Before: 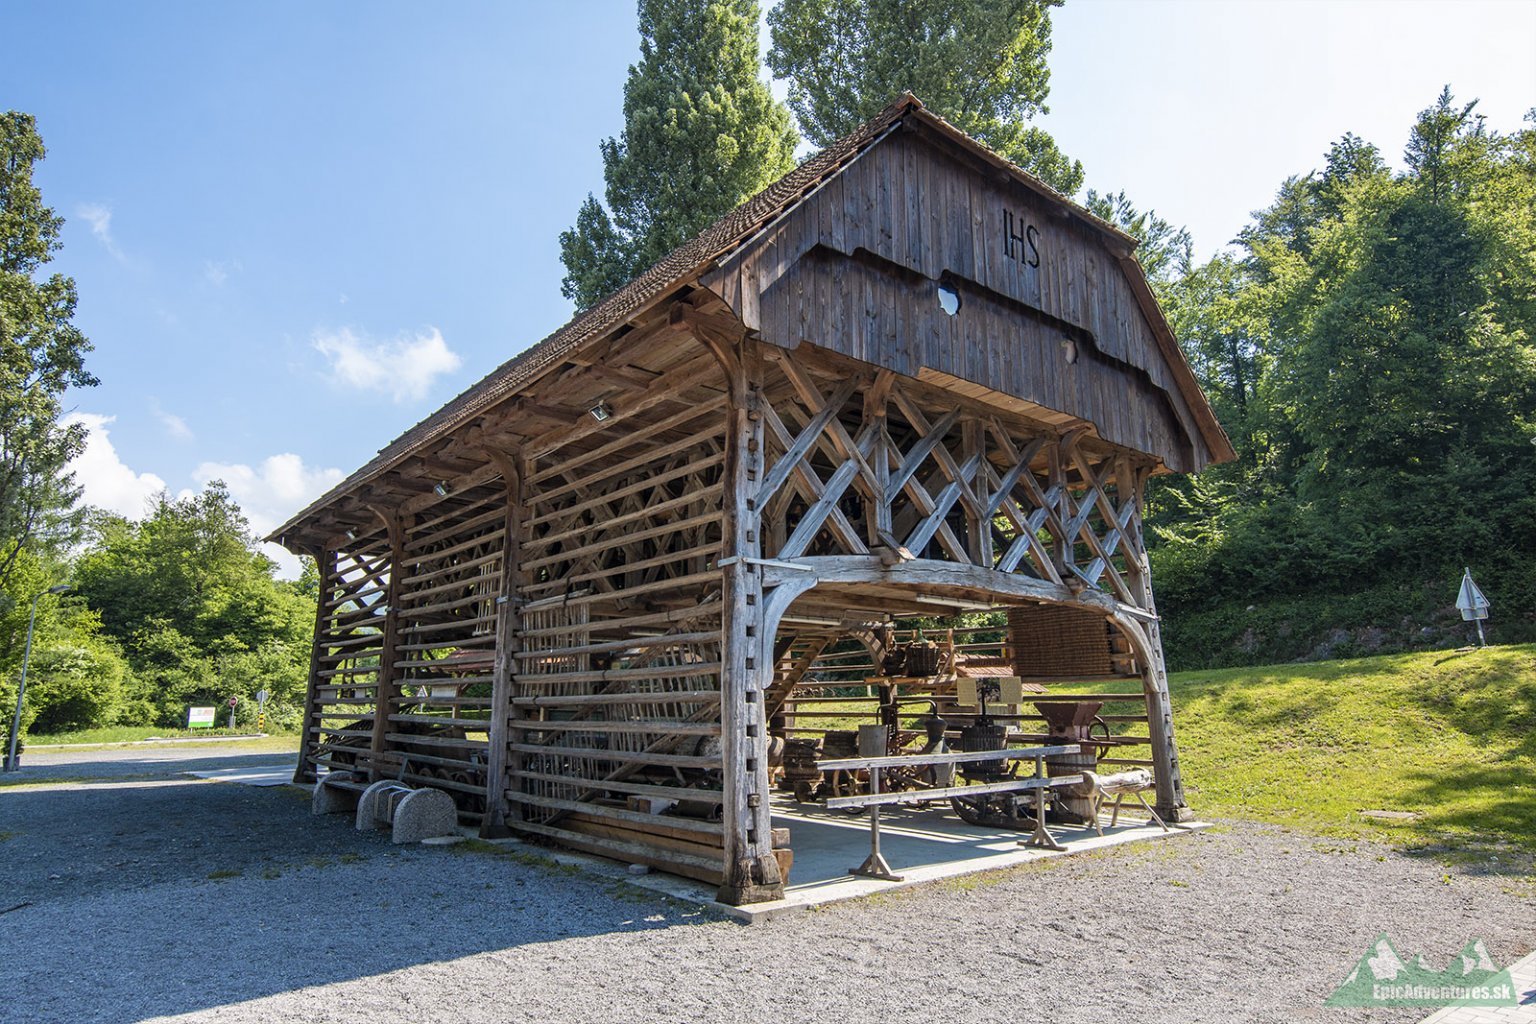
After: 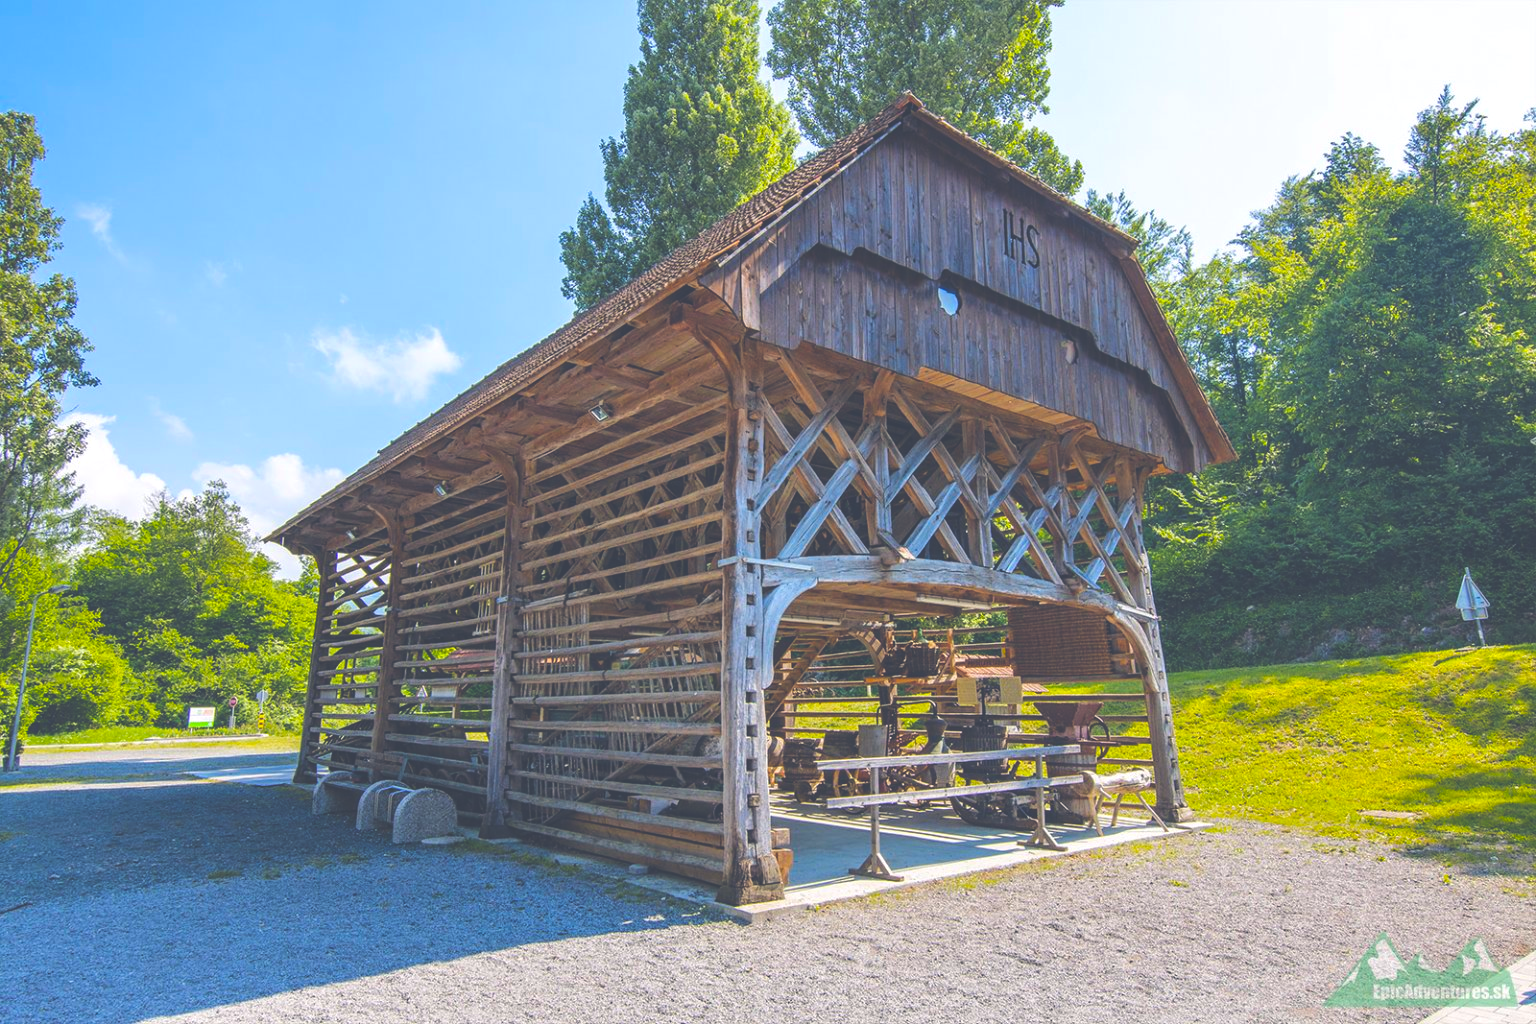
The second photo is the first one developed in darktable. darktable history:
exposure: black level correction -0.039, exposure 0.059 EV, compensate highlight preservation false
color balance rgb: highlights gain › chroma 0.14%, highlights gain › hue 330.52°, global offset › chroma 0.147%, global offset › hue 253.11°, linear chroma grading › global chroma 14.571%, perceptual saturation grading › global saturation 39.423%, perceptual brilliance grading › mid-tones 10.261%, perceptual brilliance grading › shadows 14.312%, global vibrance 20%
